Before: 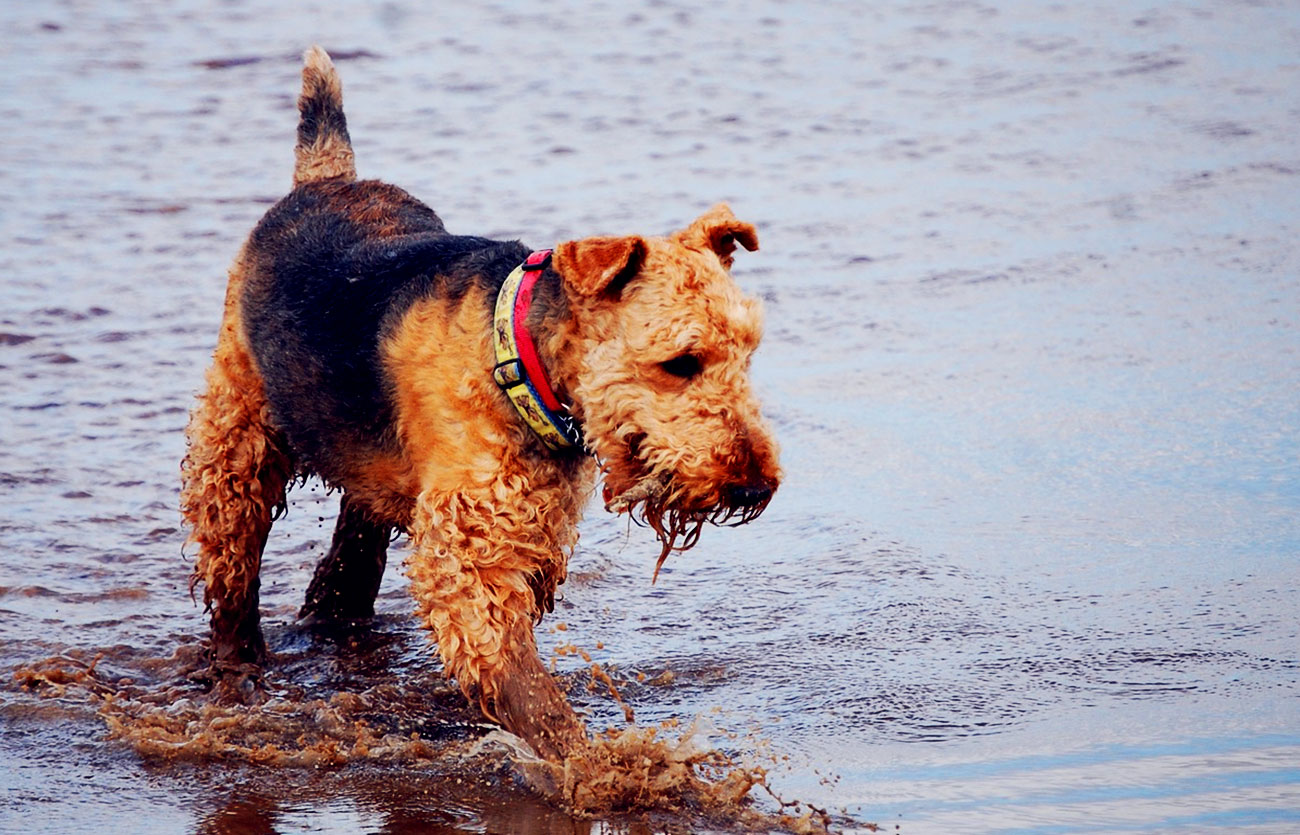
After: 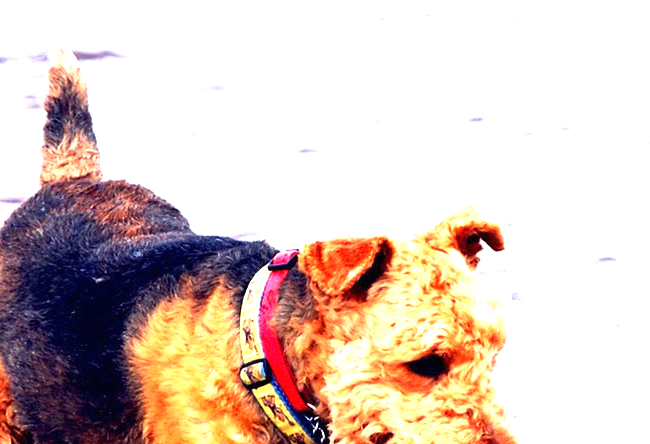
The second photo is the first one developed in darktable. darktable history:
exposure: black level correction 0, exposure 1.447 EV, compensate highlight preservation false
crop: left 19.55%, right 30.395%, bottom 46.768%
